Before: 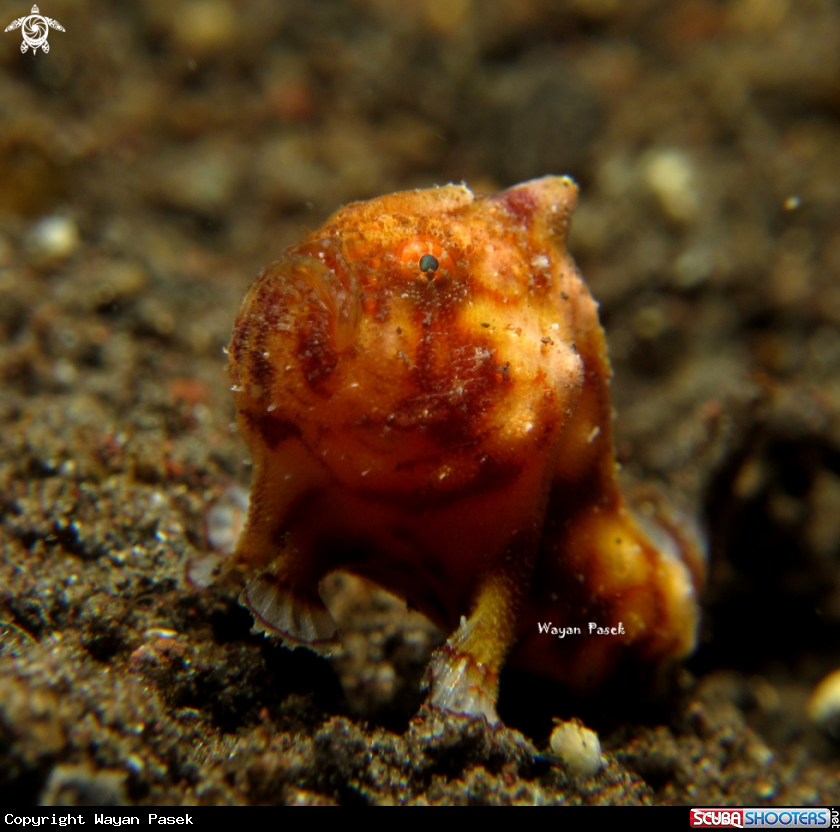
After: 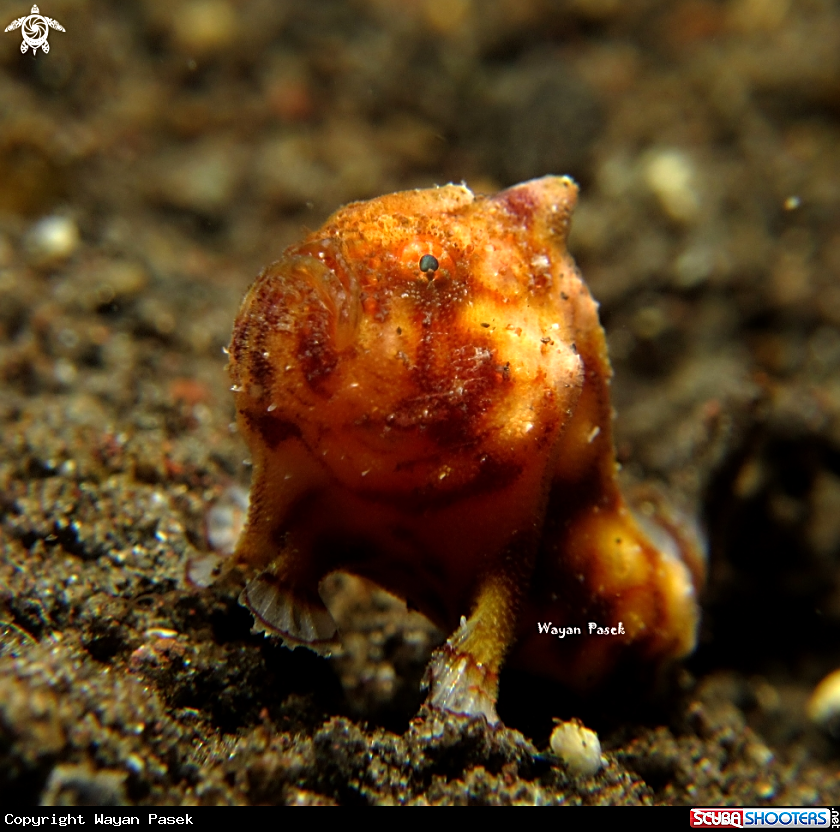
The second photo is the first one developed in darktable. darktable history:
sharpen: on, module defaults
tone equalizer: -8 EV -0.381 EV, -7 EV -0.402 EV, -6 EV -0.338 EV, -5 EV -0.211 EV, -3 EV 0.225 EV, -2 EV 0.333 EV, -1 EV 0.389 EV, +0 EV 0.394 EV
